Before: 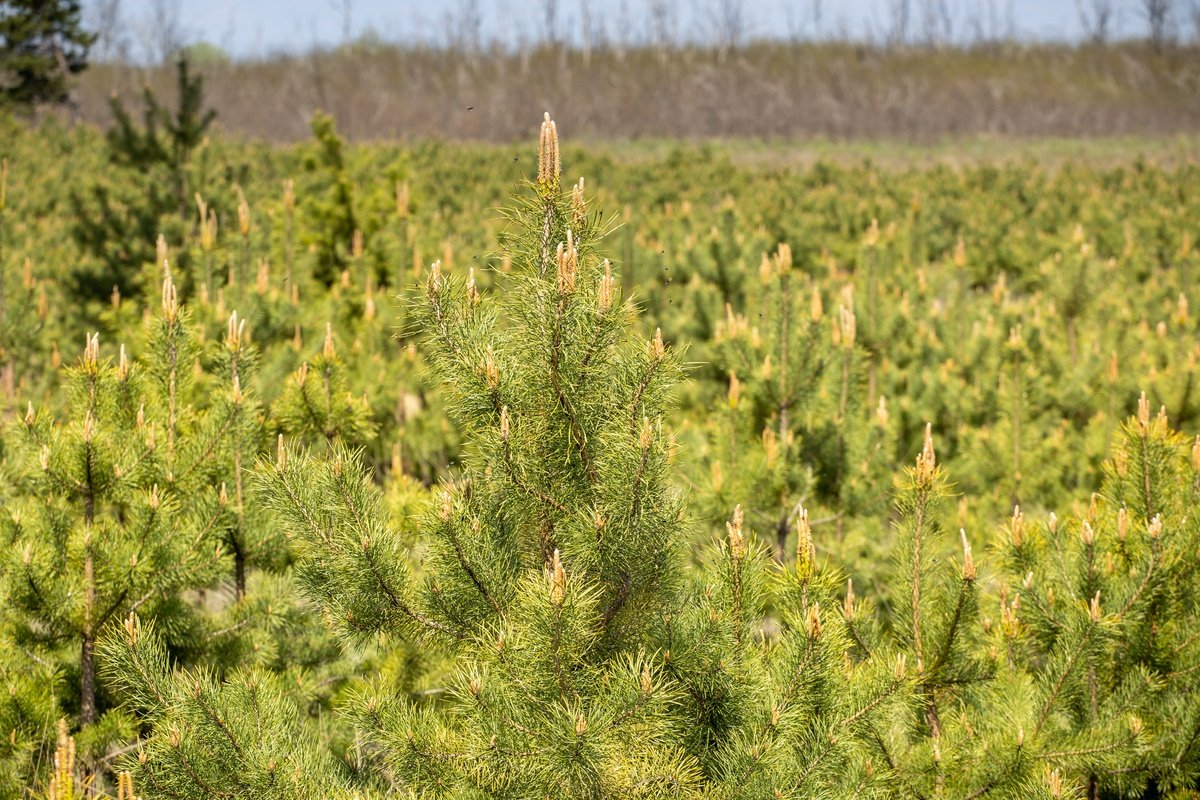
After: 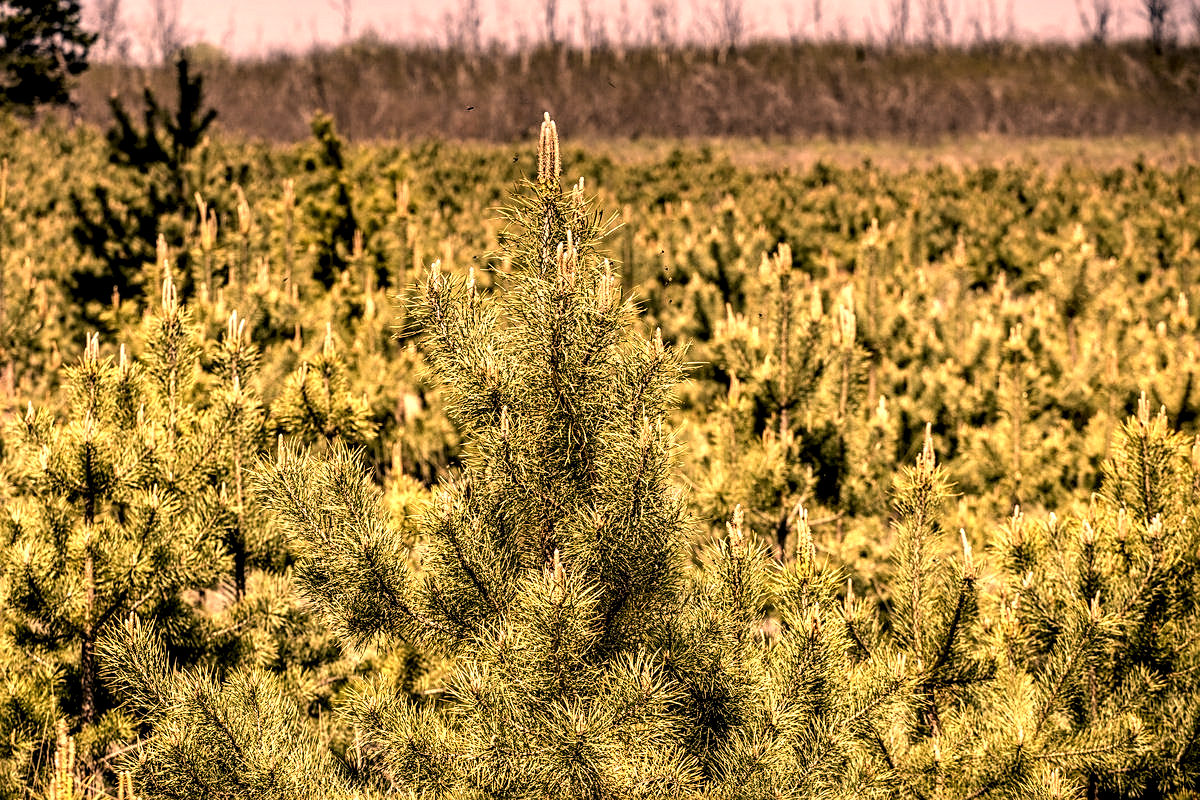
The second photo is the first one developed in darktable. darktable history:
sharpen: on, module defaults
local contrast: shadows 185%, detail 225%
color zones: curves: ch0 [(0.25, 0.5) (0.463, 0.627) (0.484, 0.637) (0.75, 0.5)]
color correction: highlights a* 40, highlights b* 40, saturation 0.69
